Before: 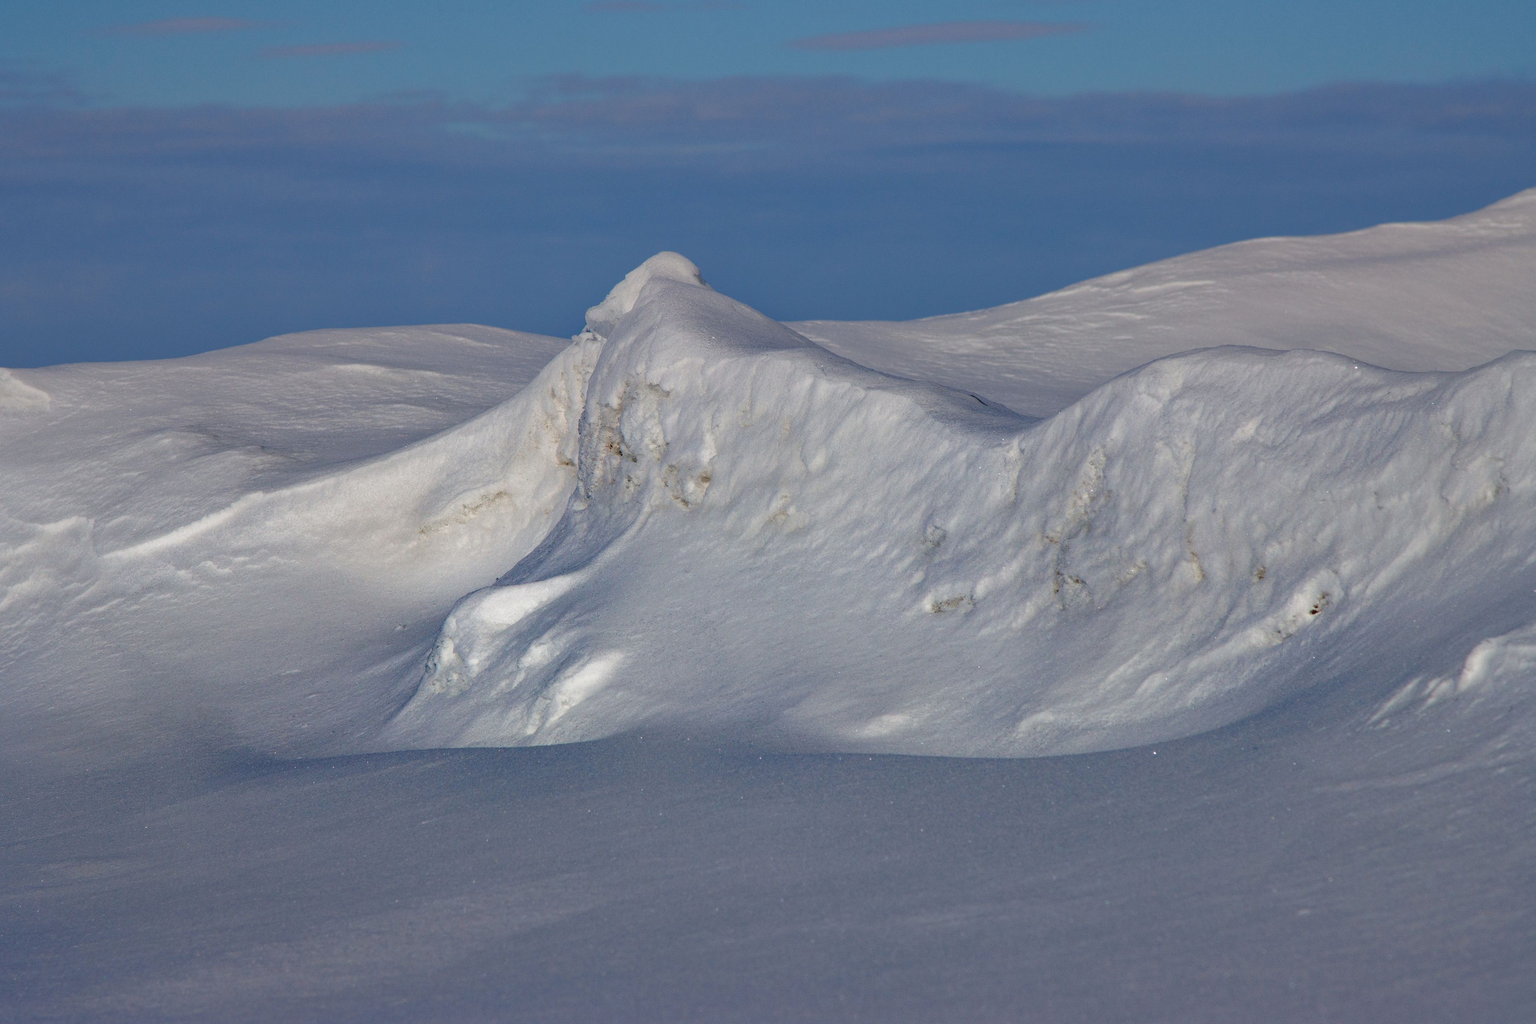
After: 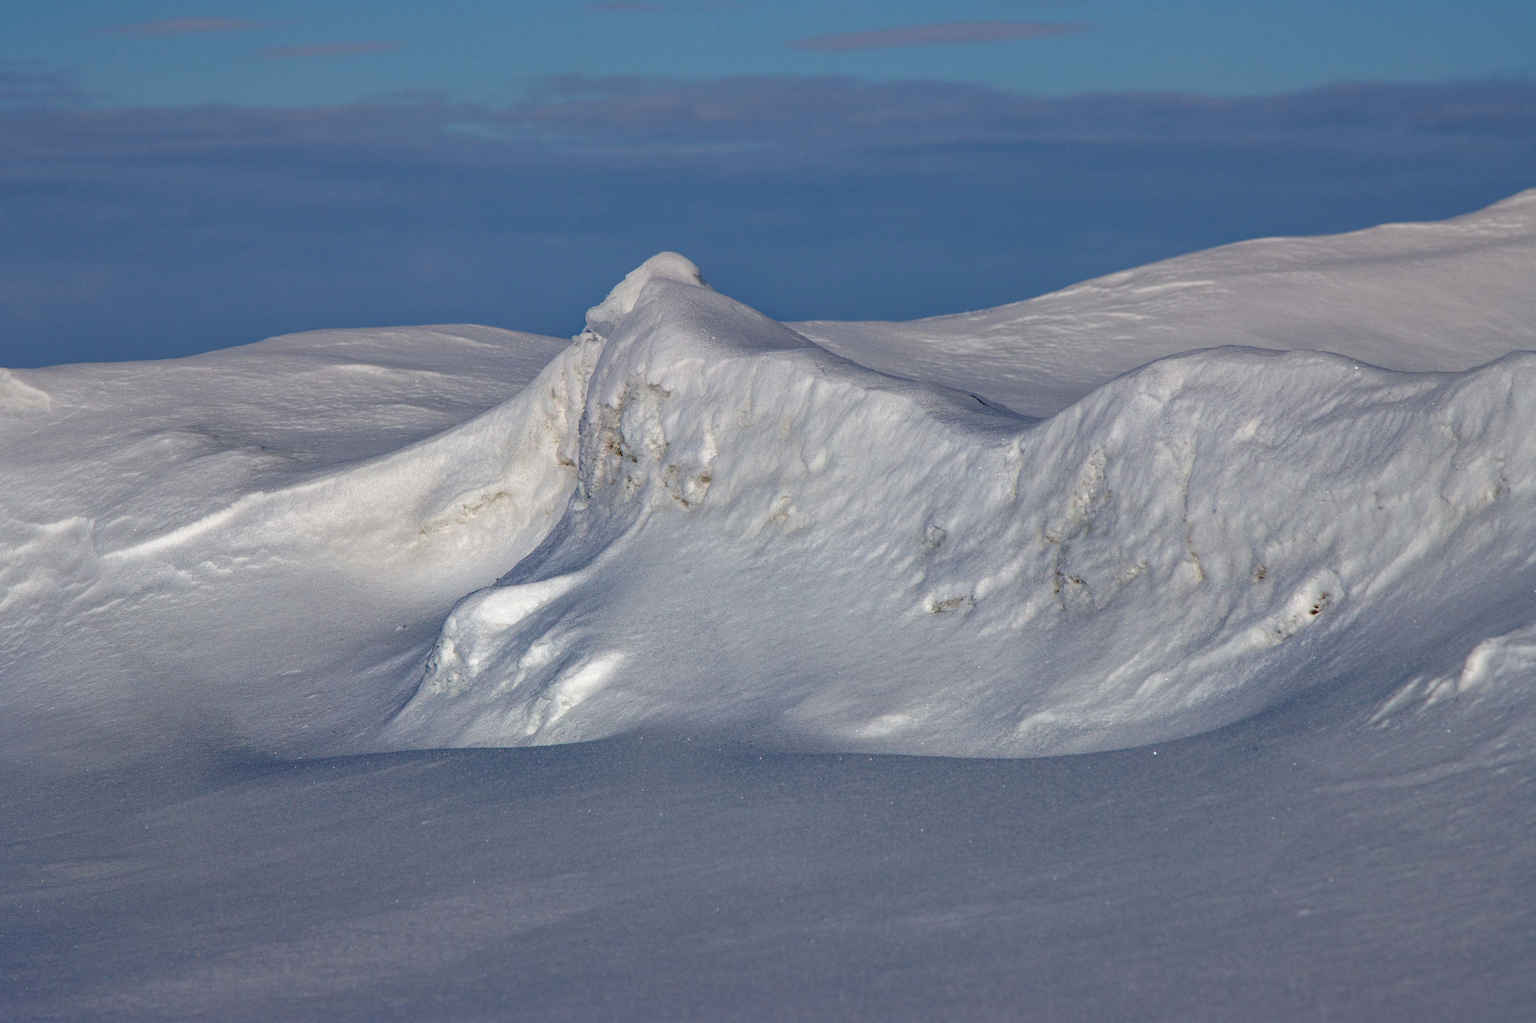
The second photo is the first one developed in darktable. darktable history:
local contrast: highlights 1%, shadows 5%, detail 133%
